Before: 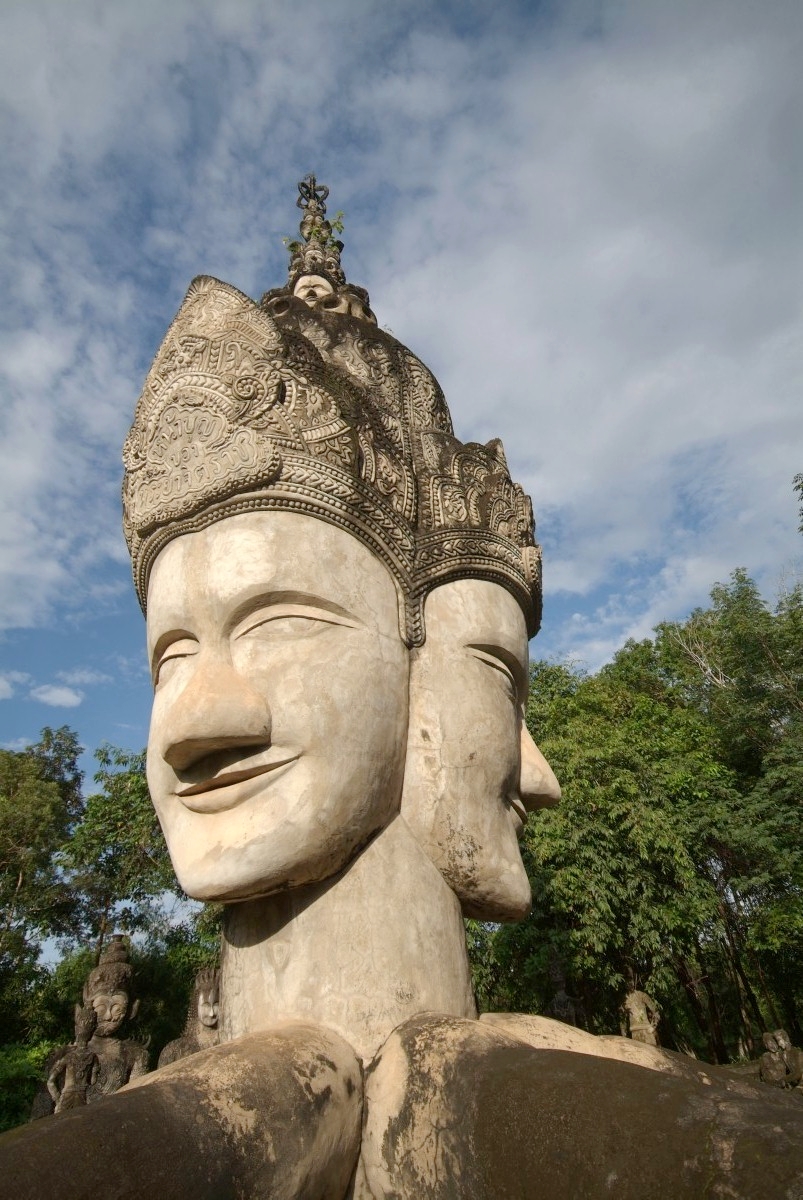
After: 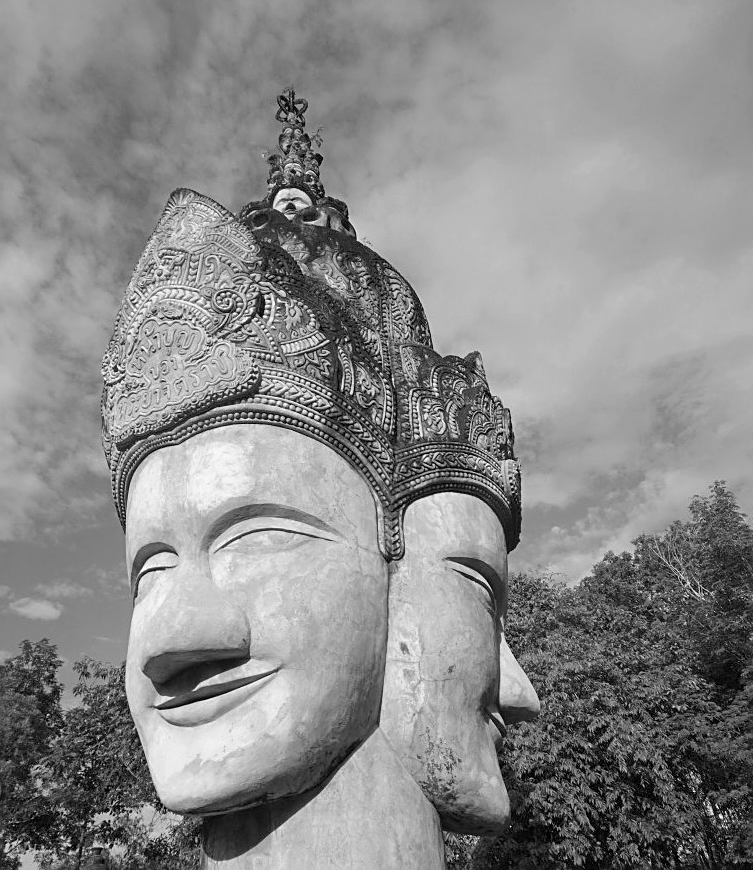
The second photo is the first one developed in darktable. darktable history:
crop: left 2.737%, top 7.287%, right 3.421%, bottom 20.179%
monochrome: a -35.87, b 49.73, size 1.7
sharpen: on, module defaults
white balance: emerald 1
color correction: highlights a* 5.62, highlights b* 33.57, shadows a* -25.86, shadows b* 4.02
